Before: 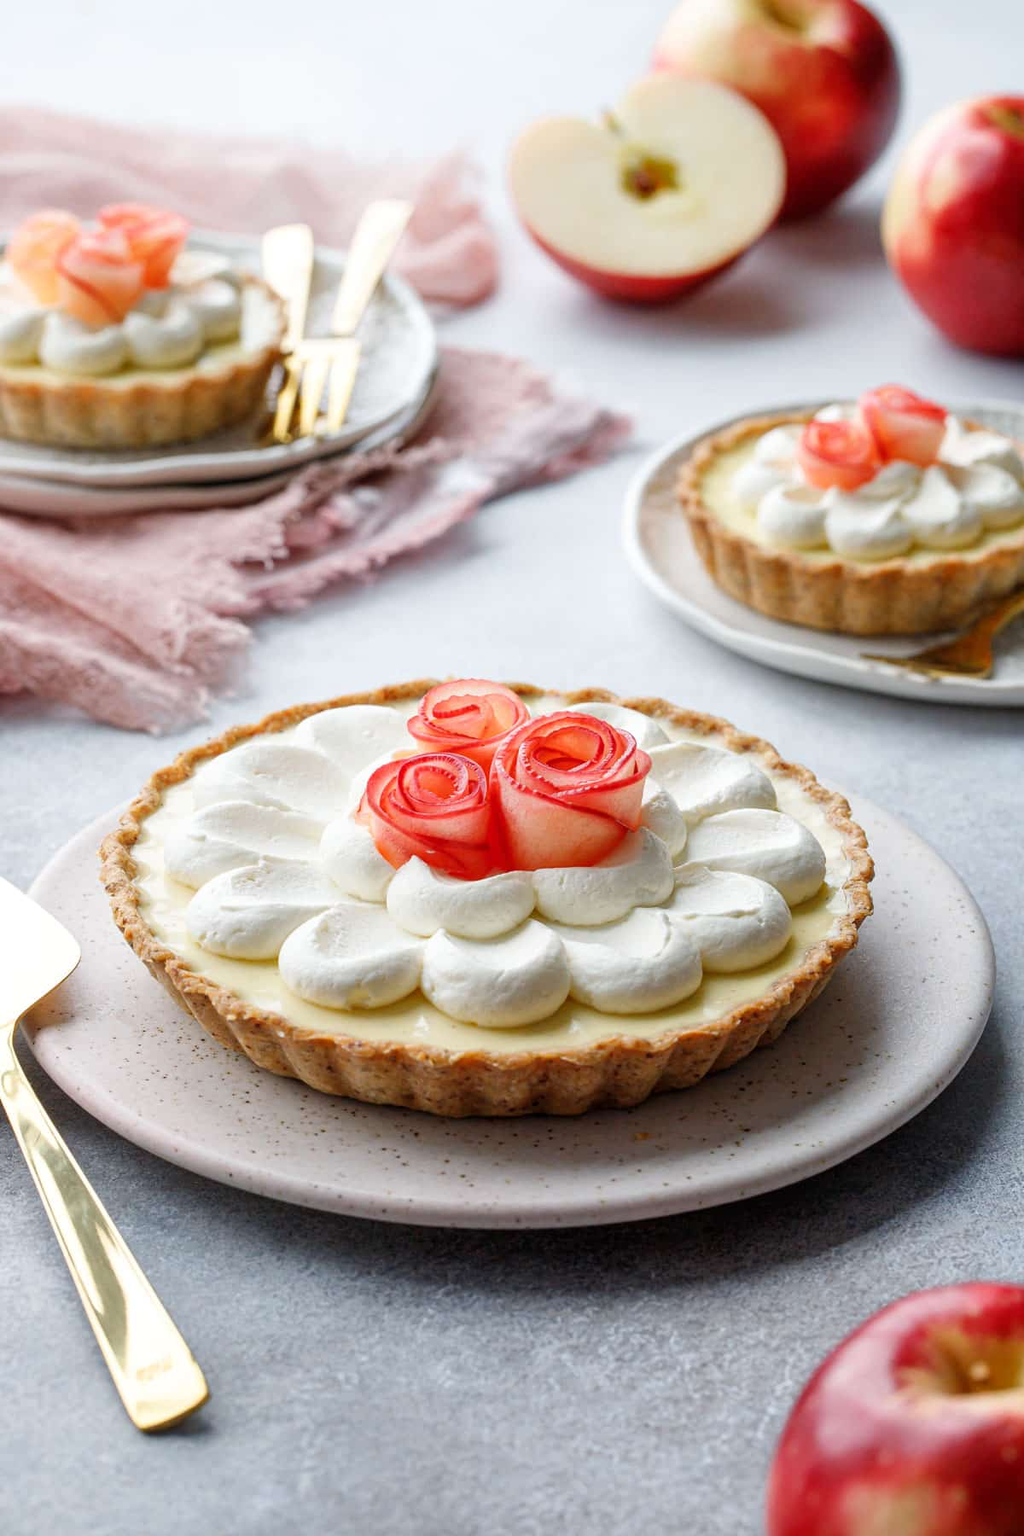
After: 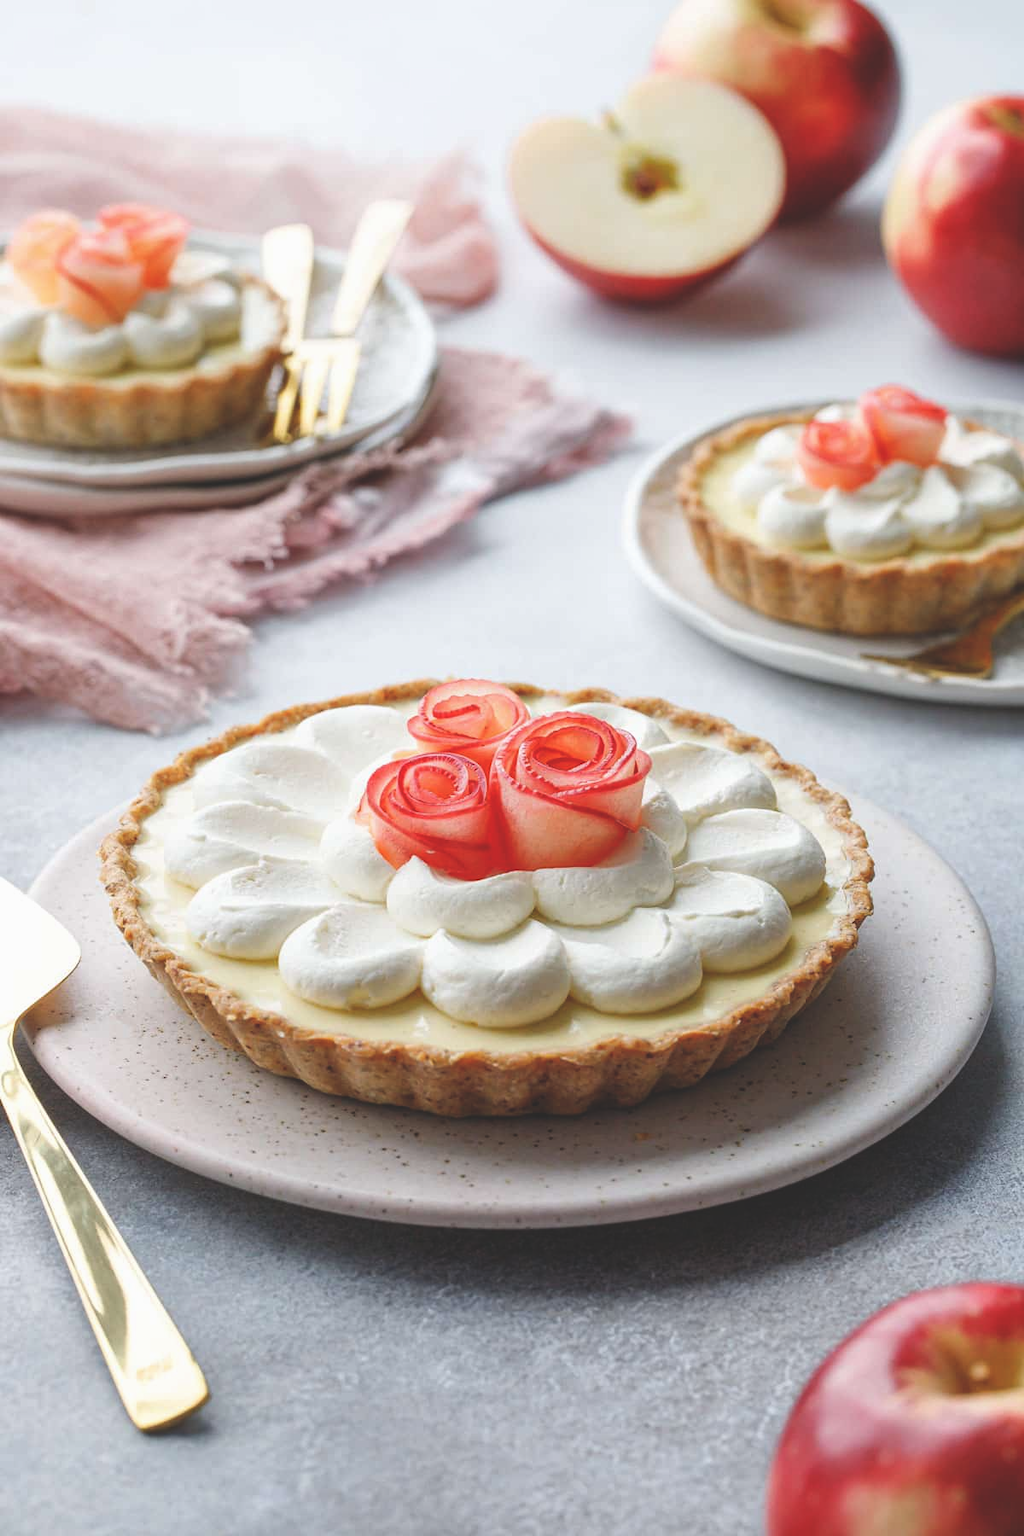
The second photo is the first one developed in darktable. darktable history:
white balance: emerald 1
exposure: black level correction -0.023, exposure -0.039 EV, compensate highlight preservation false
rotate and perspective: automatic cropping off
